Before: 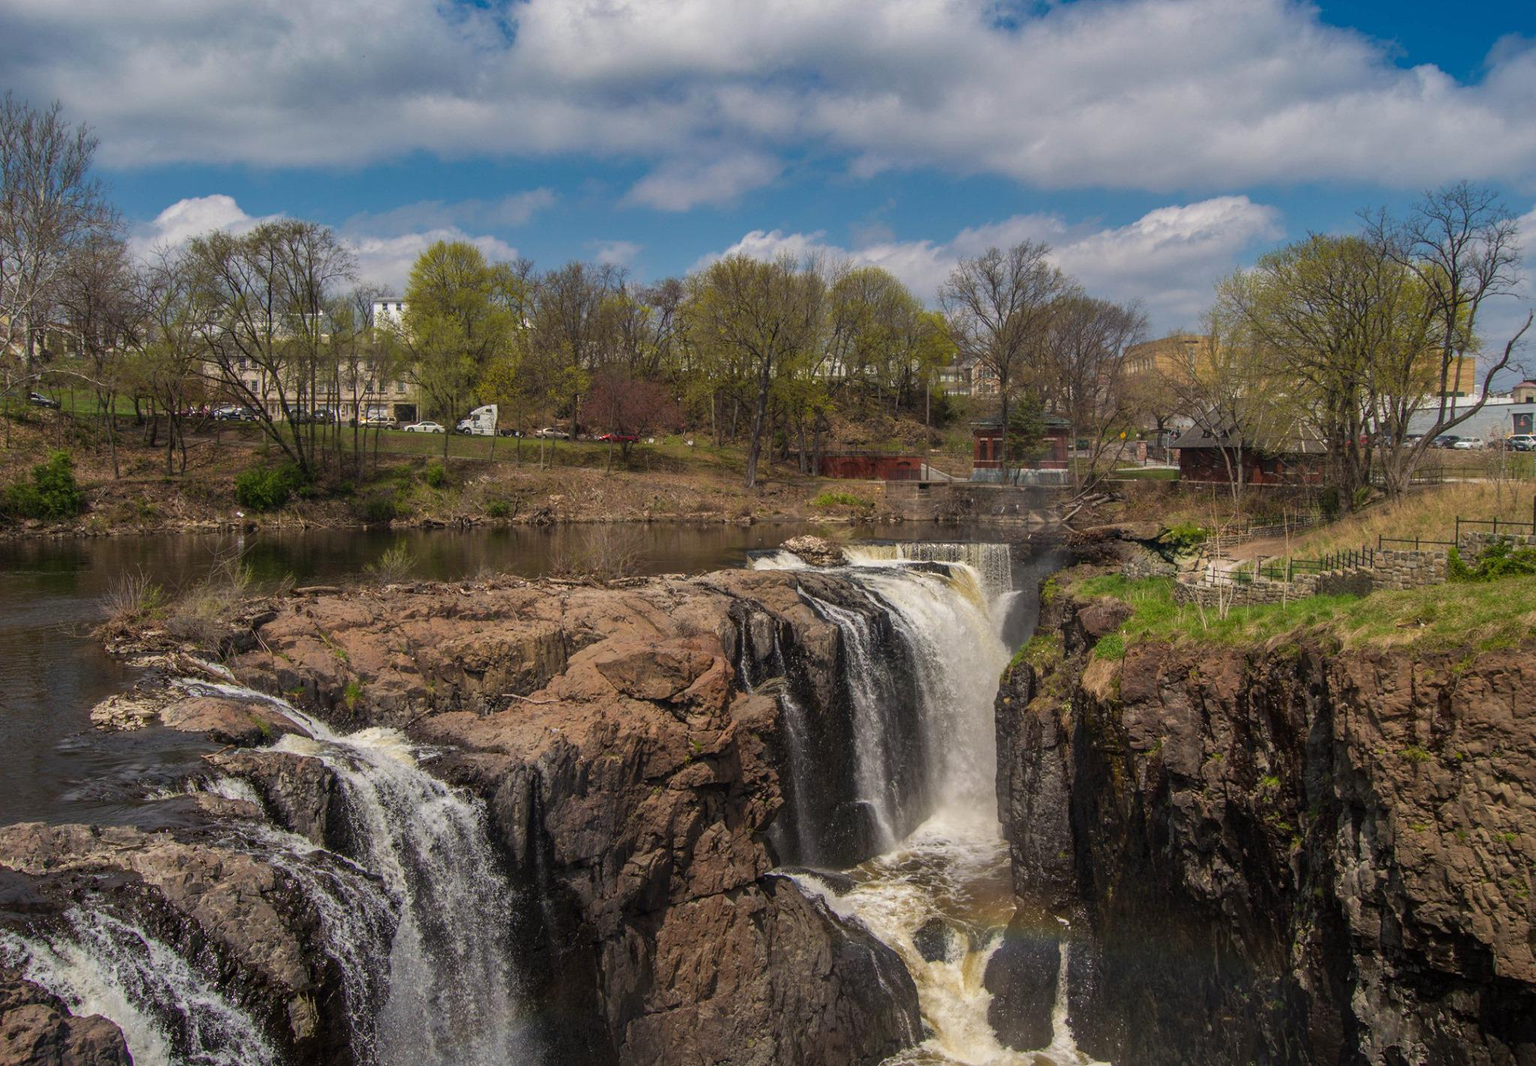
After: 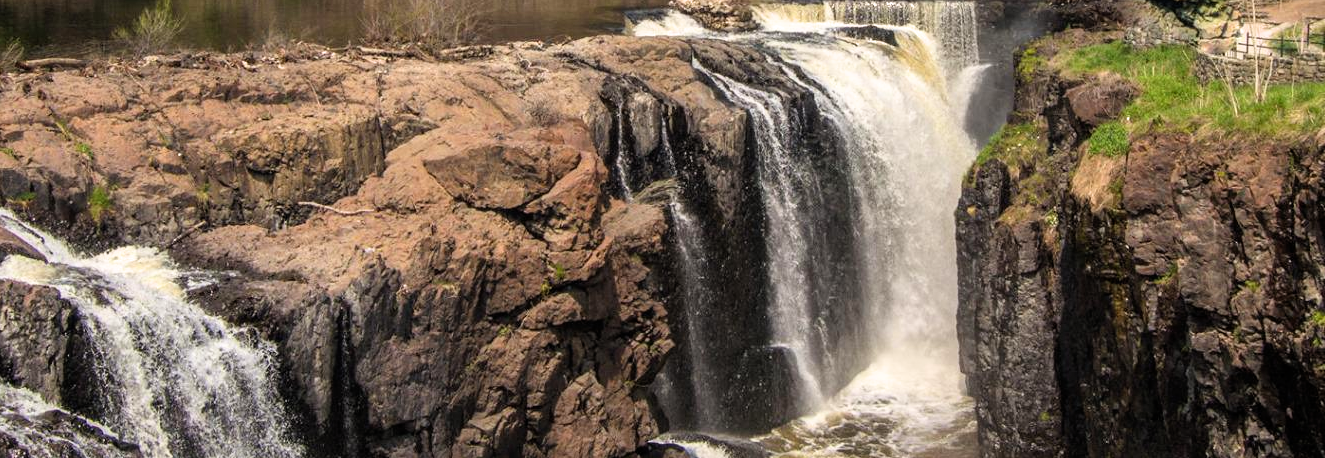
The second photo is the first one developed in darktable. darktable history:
crop: left 18.116%, top 50.92%, right 17.151%, bottom 16.842%
filmic rgb: black relative exposure -11.96 EV, white relative exposure 2.8 EV, target black luminance 0%, hardness 8.01, latitude 69.55%, contrast 1.138, highlights saturation mix 10.2%, shadows ↔ highlights balance -0.39%
exposure: black level correction 0, exposure 0.696 EV, compensate highlight preservation false
